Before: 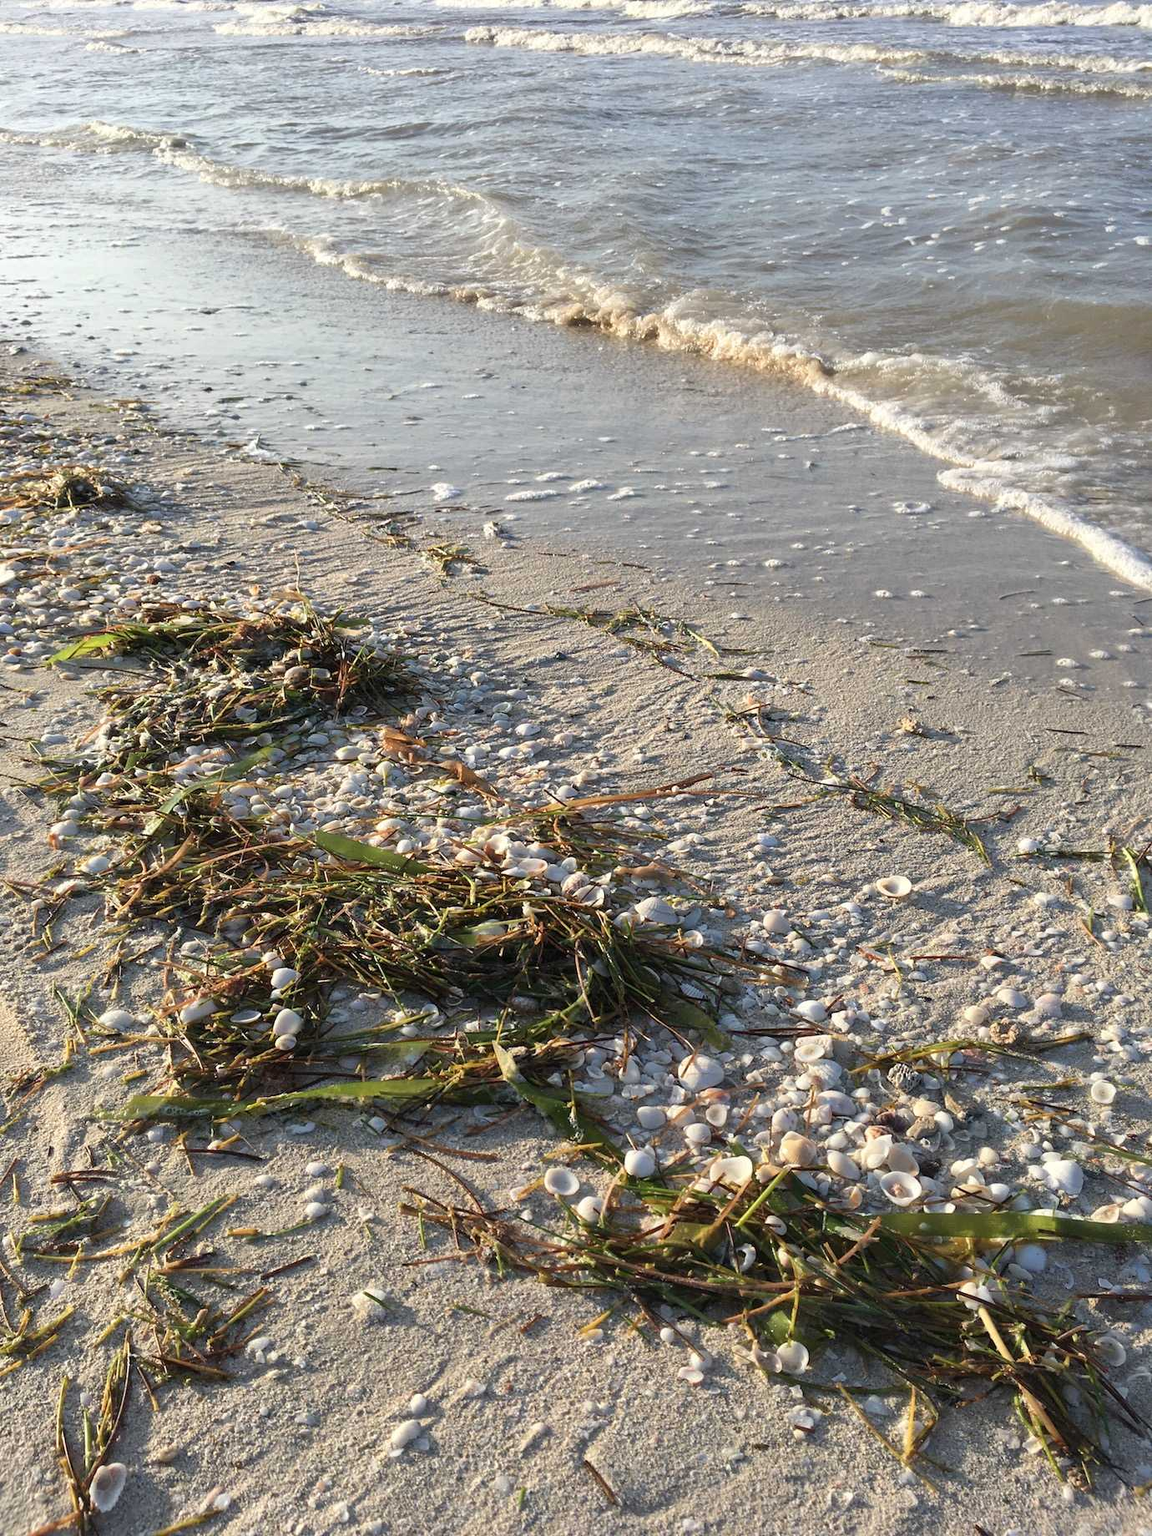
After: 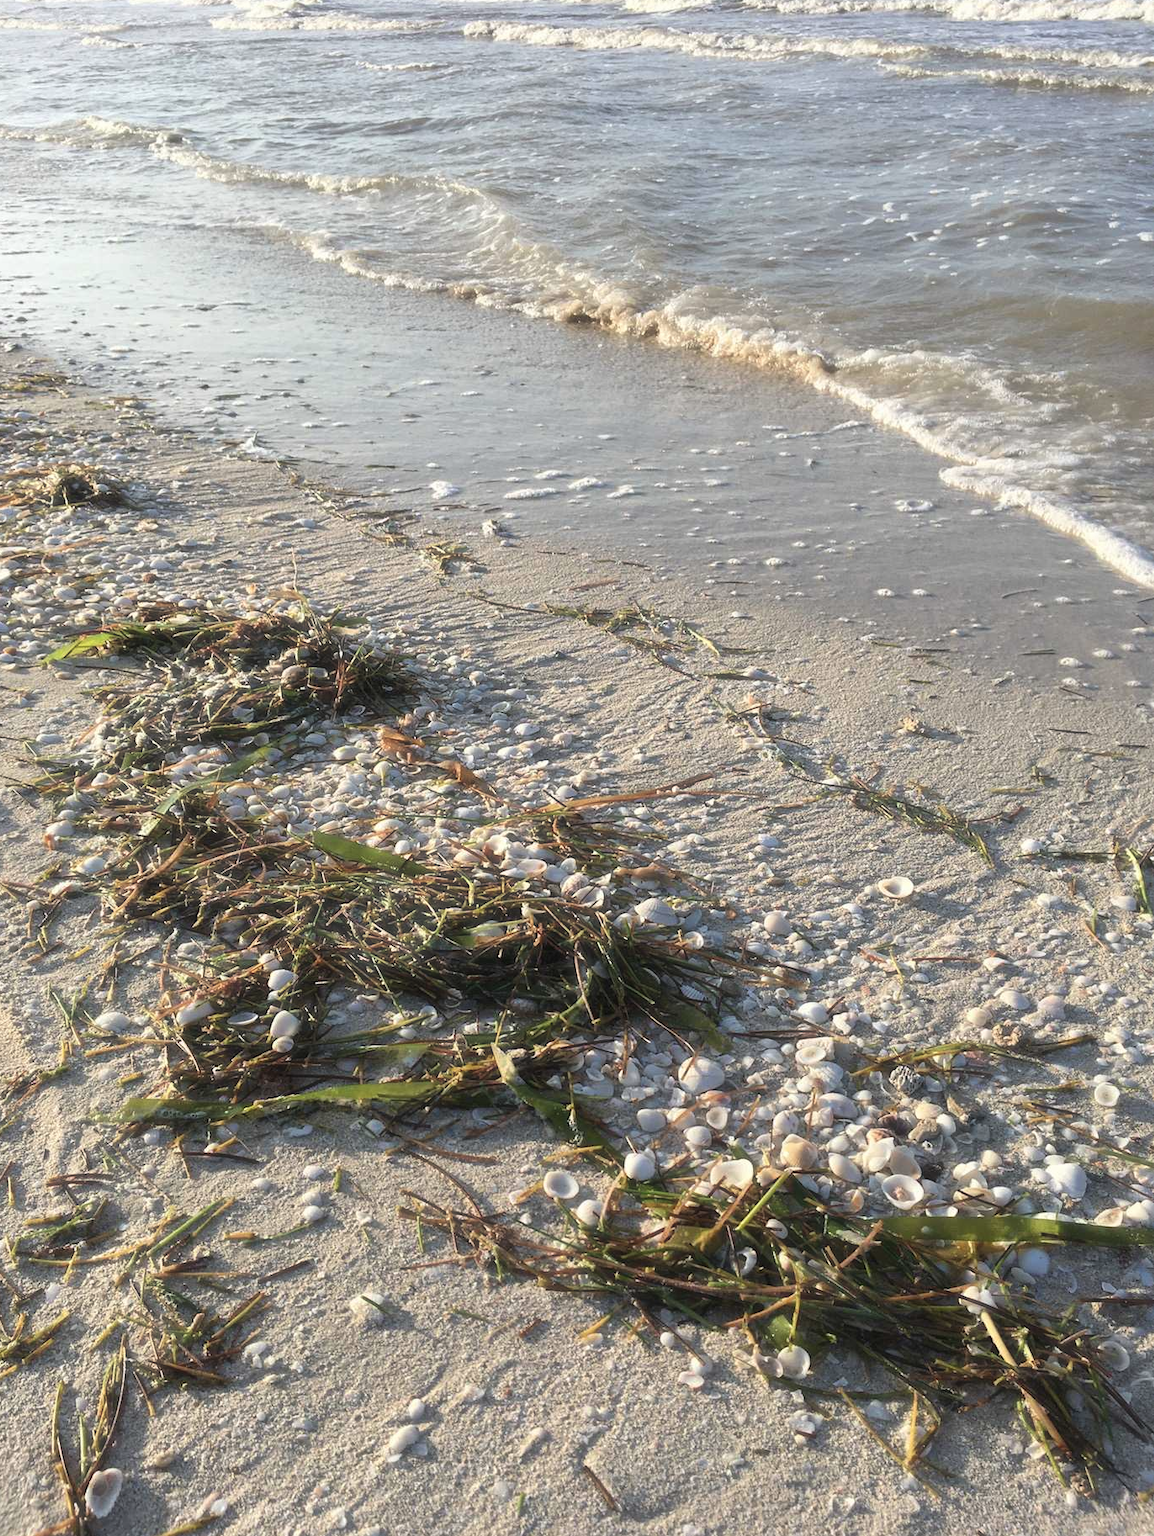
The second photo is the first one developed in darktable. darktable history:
crop and rotate: left 0.475%, top 0.406%, bottom 0.316%
haze removal: strength -0.109, compatibility mode true, adaptive false
